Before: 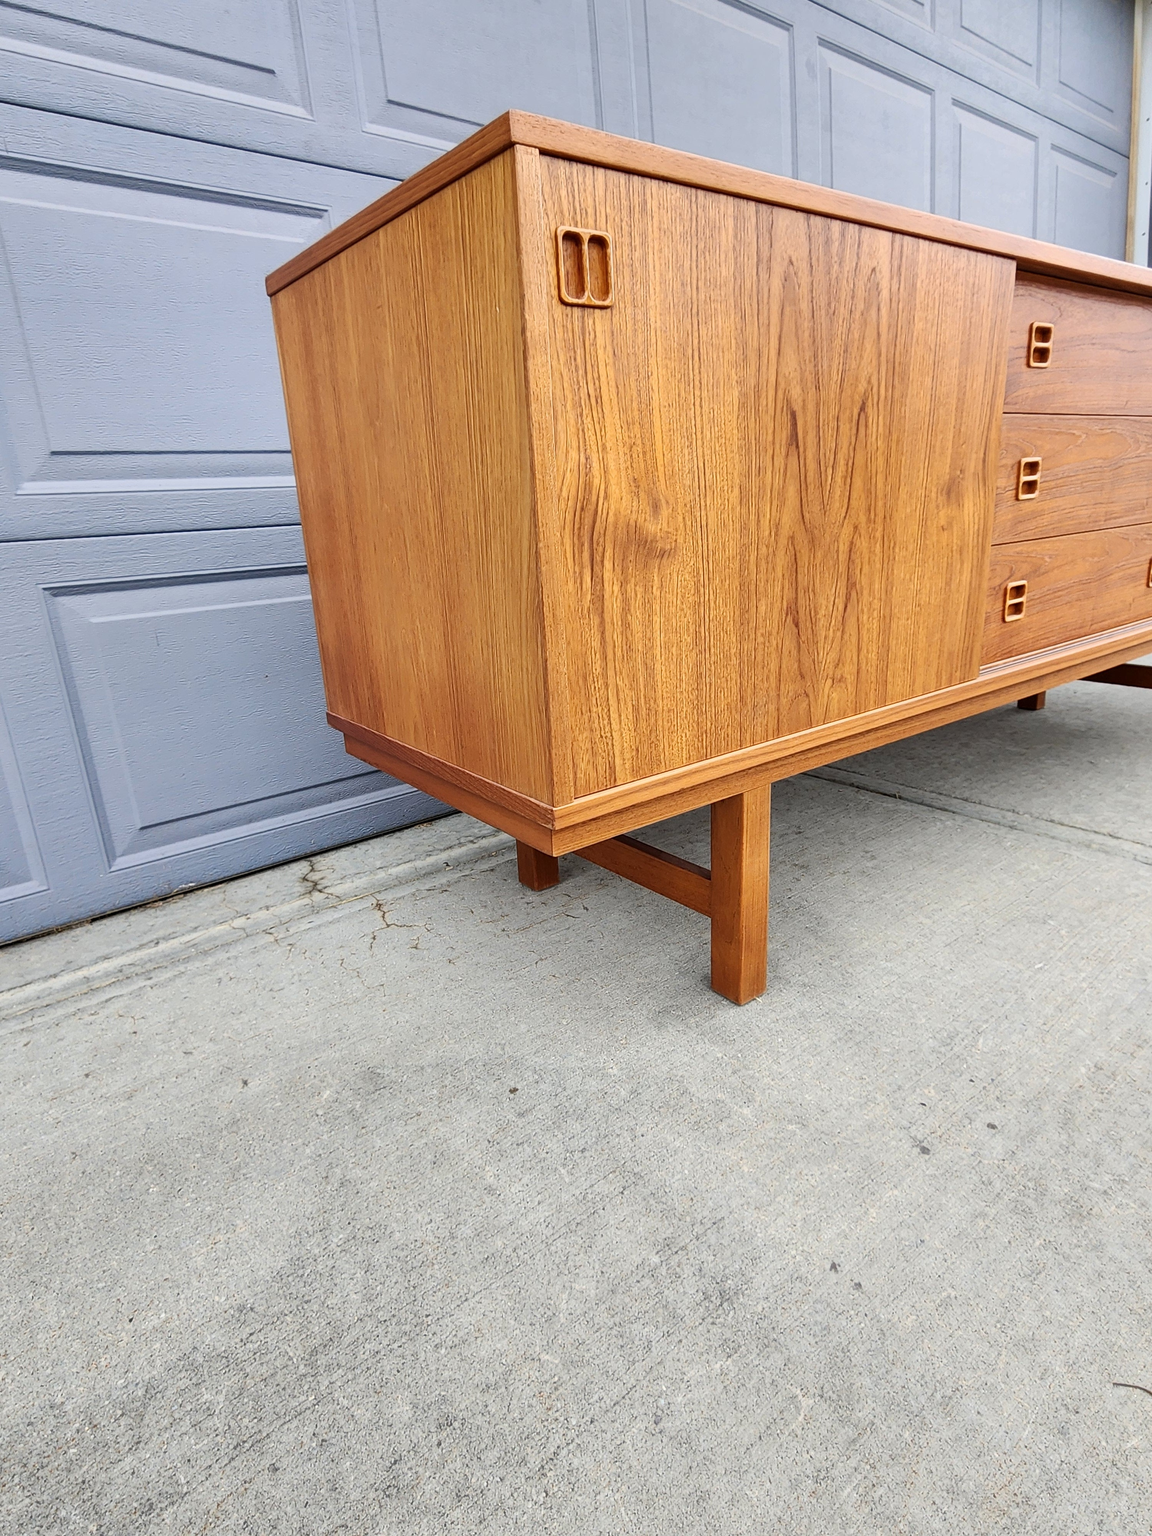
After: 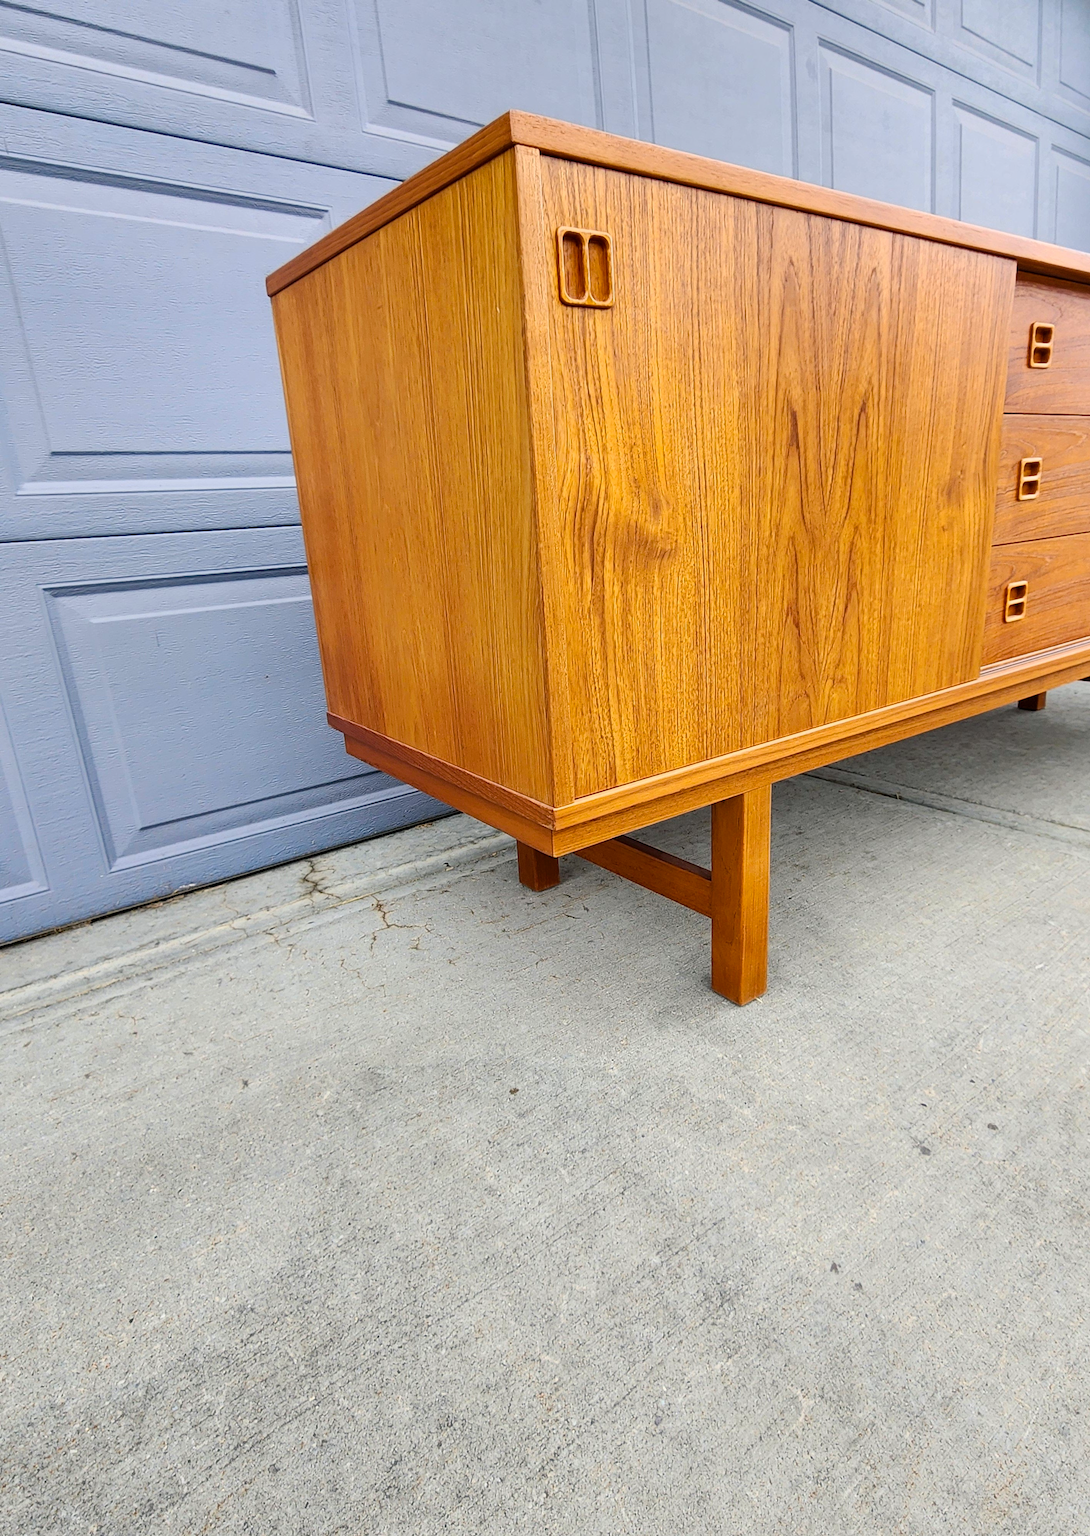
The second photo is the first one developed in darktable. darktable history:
crop and rotate: right 5.333%
color balance rgb: shadows lift › chroma 1.028%, shadows lift › hue 216.36°, perceptual saturation grading › global saturation 19.899%, perceptual brilliance grading › global brilliance 2.969%, perceptual brilliance grading › highlights -3.315%, perceptual brilliance grading › shadows 2.953%, global vibrance 19.824%
